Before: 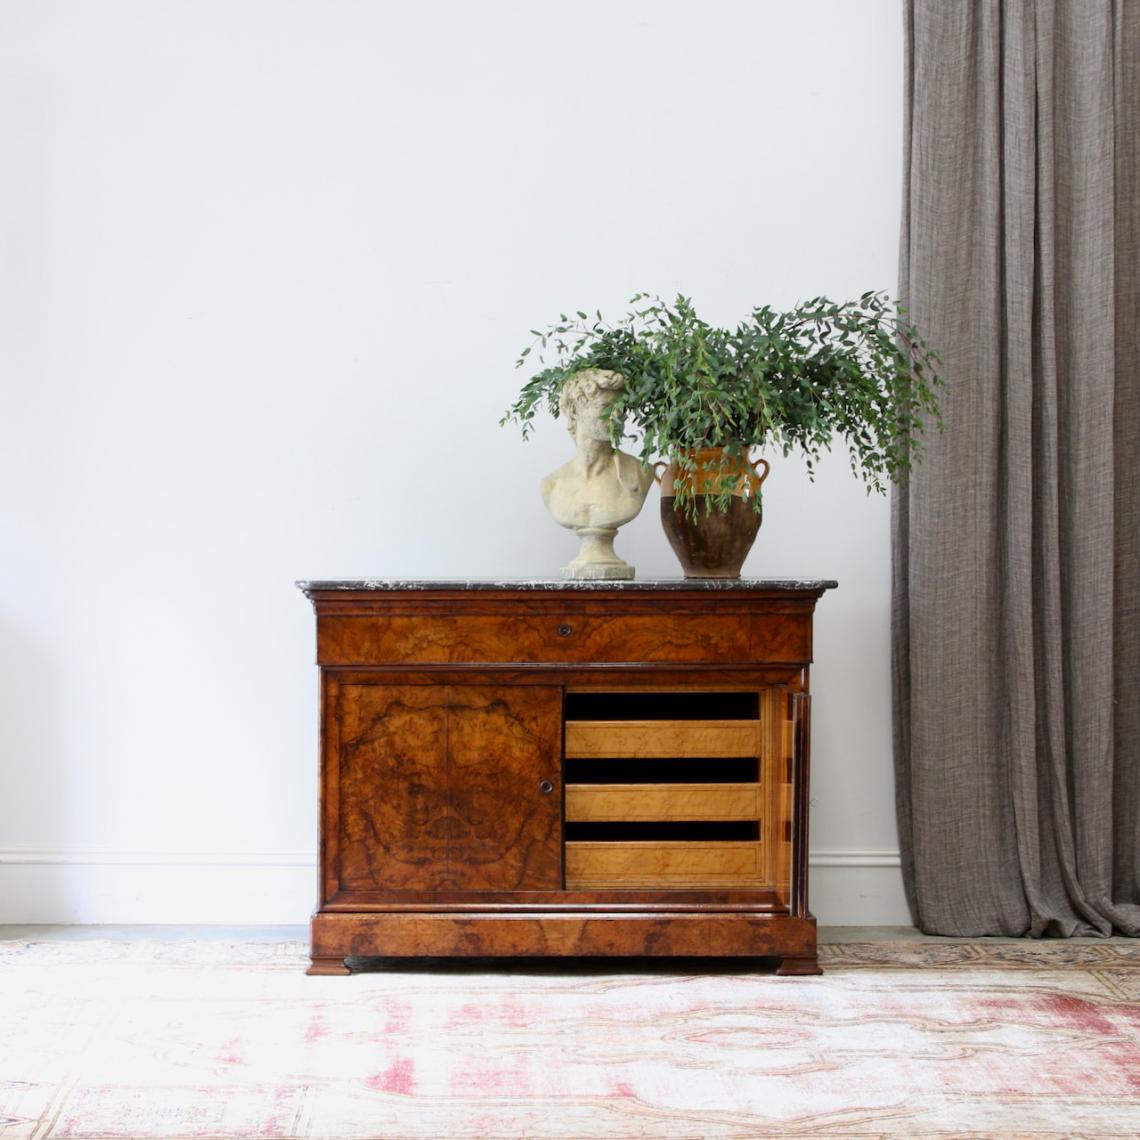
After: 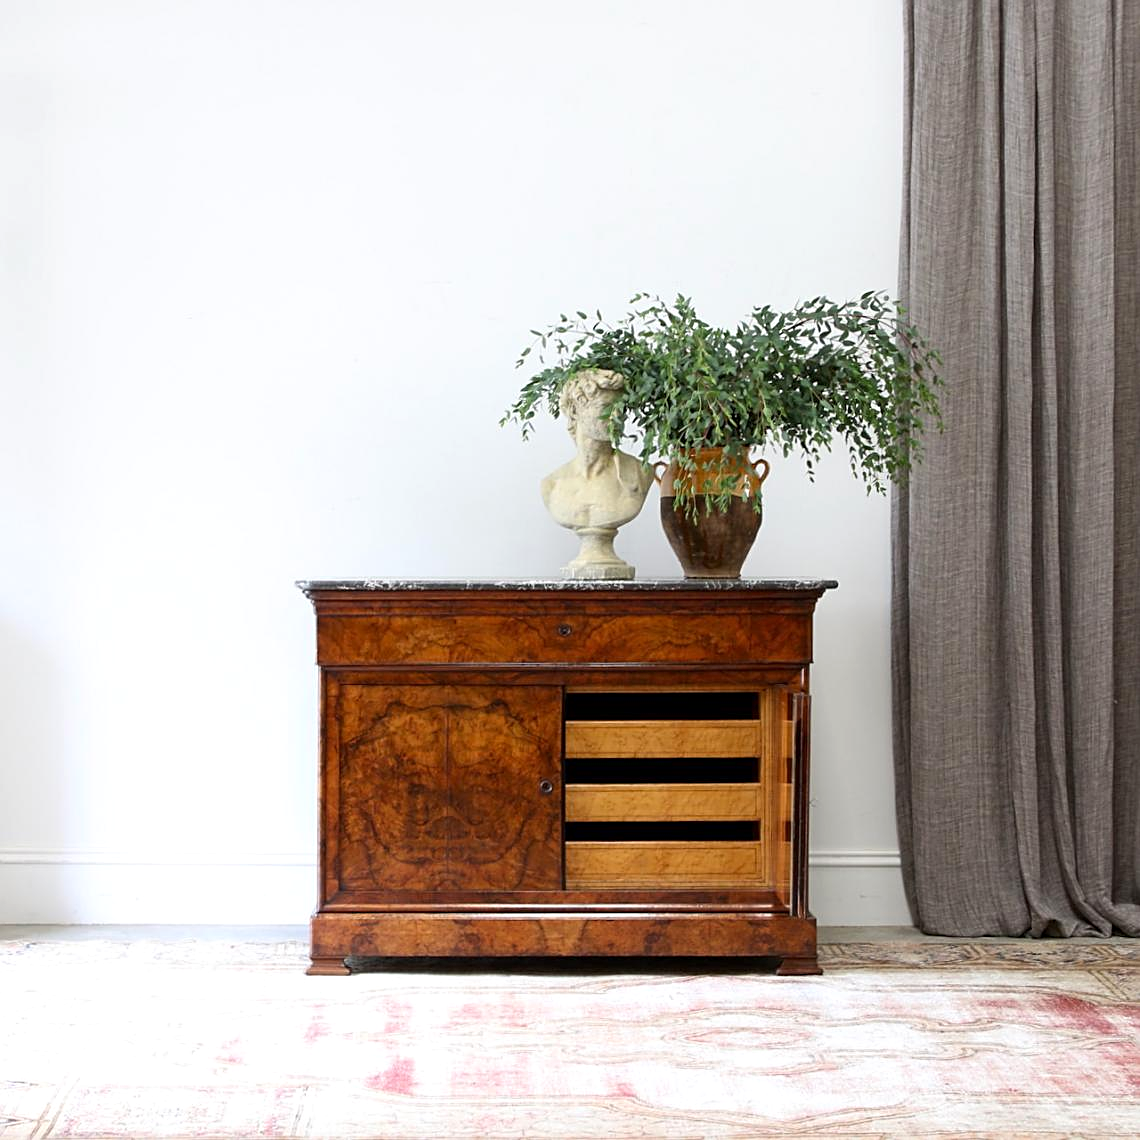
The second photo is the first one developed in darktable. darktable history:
sharpen: on, module defaults
exposure: exposure 0.2 EV, compensate highlight preservation false
